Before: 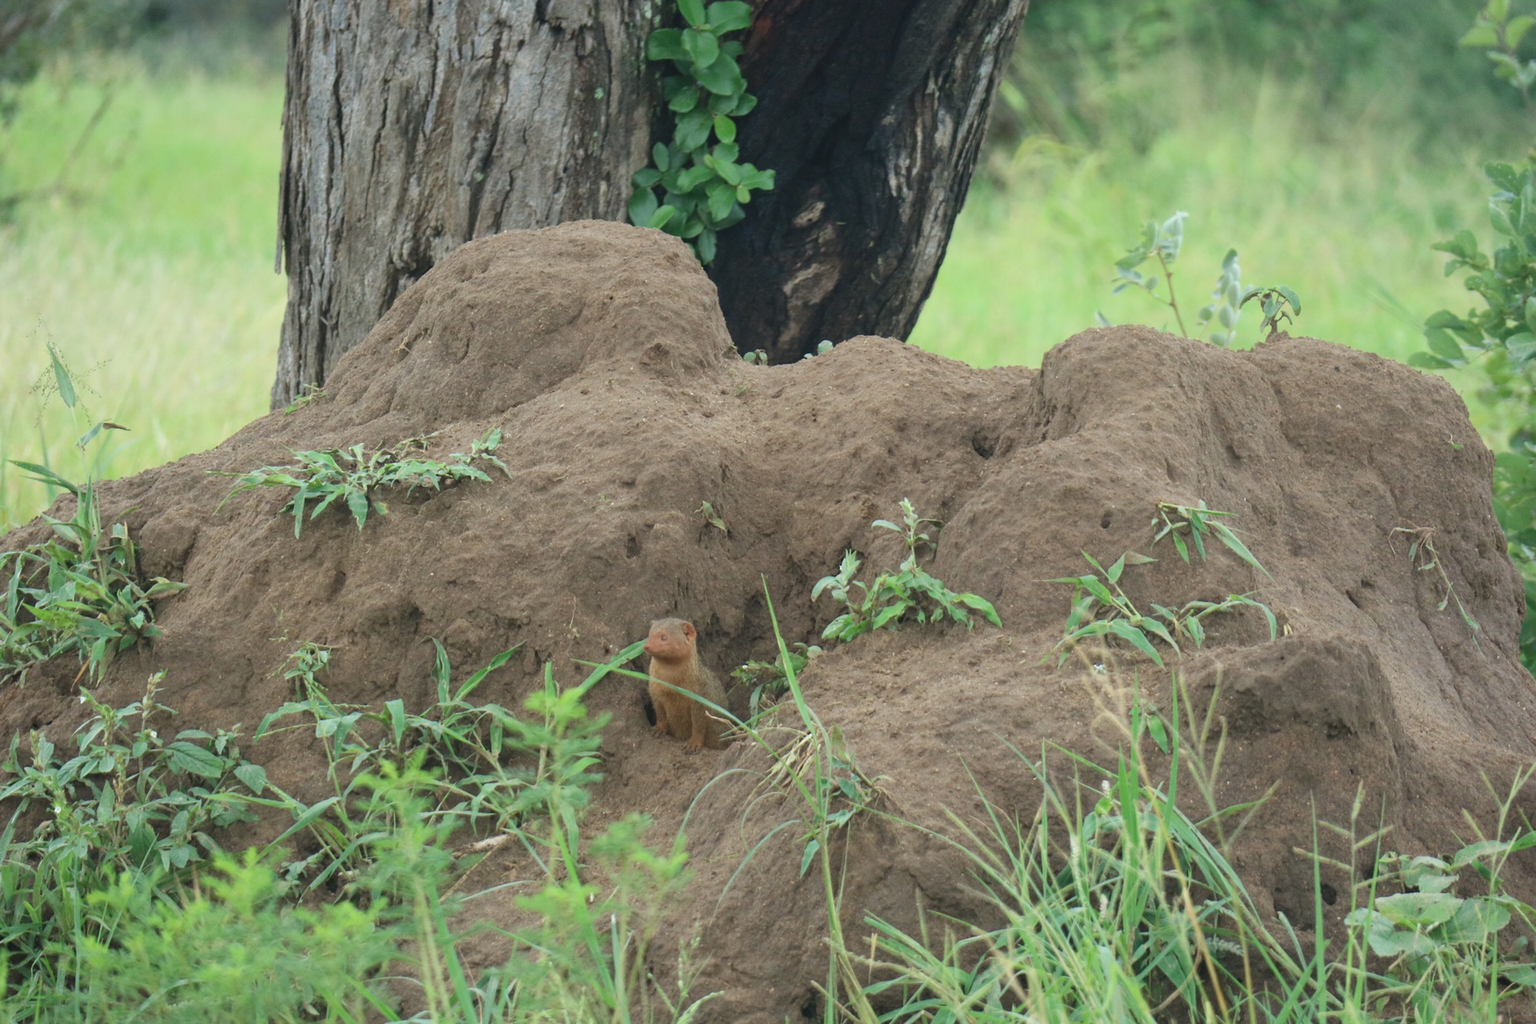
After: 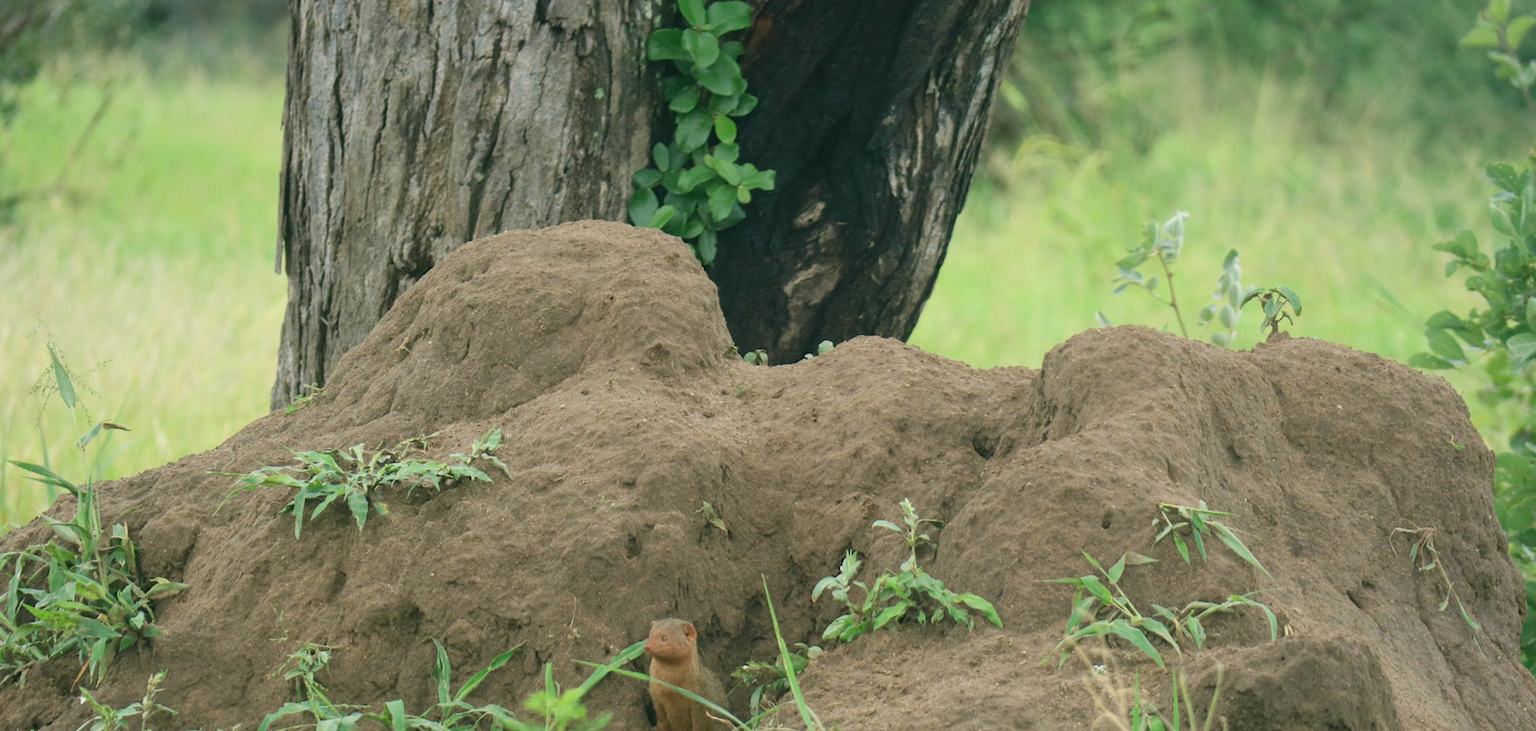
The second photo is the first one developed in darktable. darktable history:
crop: bottom 28.576%
color correction: highlights a* 4.02, highlights b* 4.98, shadows a* -7.55, shadows b* 4.98
